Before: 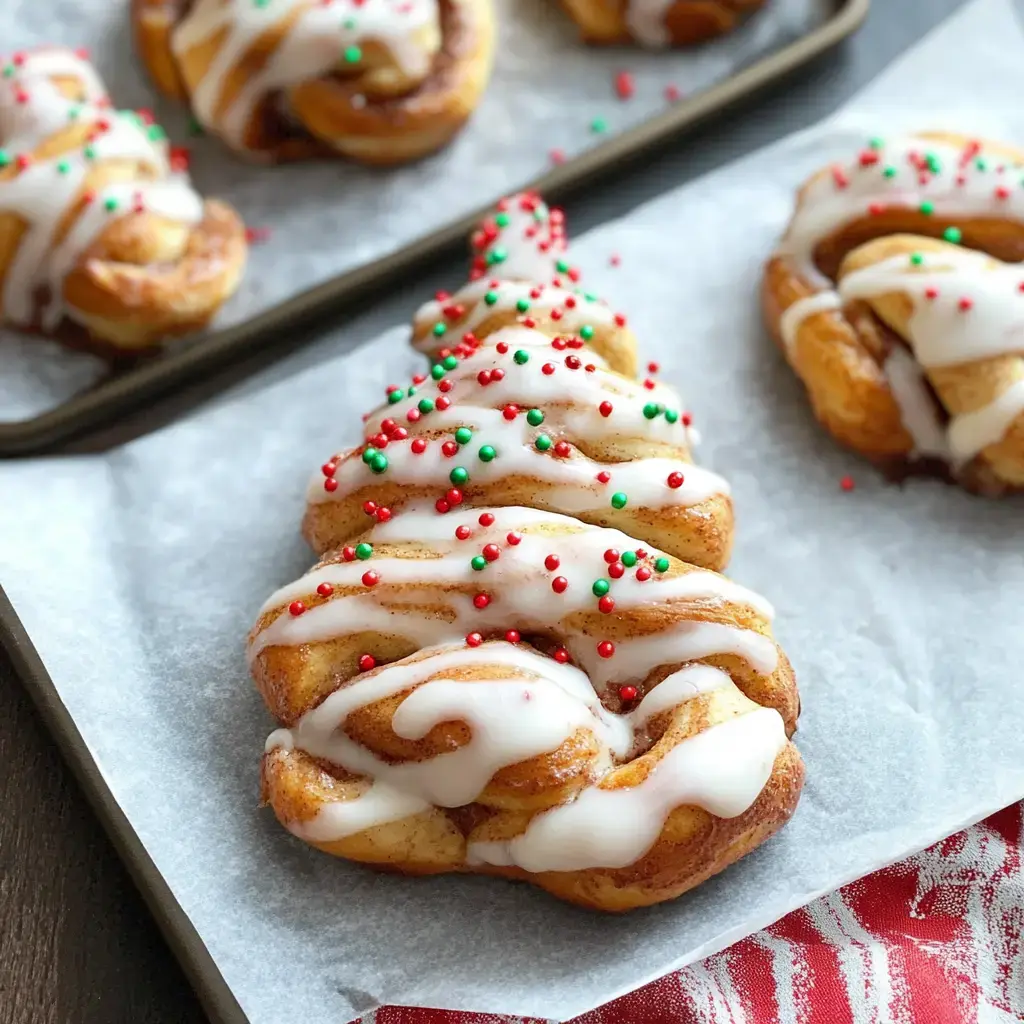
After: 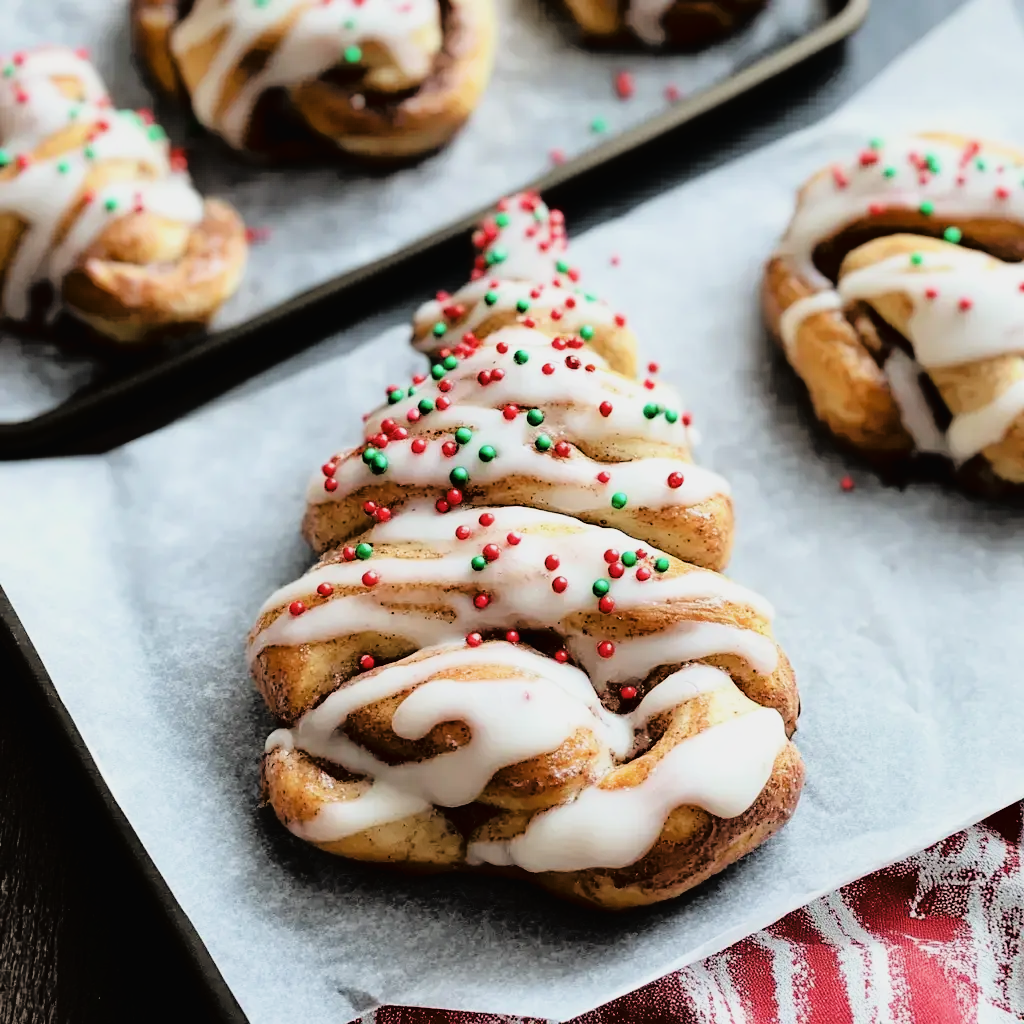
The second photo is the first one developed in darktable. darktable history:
filmic rgb: black relative exposure -5.4 EV, white relative exposure 2.89 EV, dynamic range scaling -38.14%, hardness 3.99, contrast 1.594, highlights saturation mix -1.22%
tone curve: curves: ch0 [(0, 0.013) (0.181, 0.074) (0.337, 0.304) (0.498, 0.485) (0.78, 0.742) (0.993, 0.954)]; ch1 [(0, 0) (0.294, 0.184) (0.359, 0.34) (0.362, 0.35) (0.43, 0.41) (0.469, 0.463) (0.495, 0.502) (0.54, 0.563) (0.612, 0.641) (1, 1)]; ch2 [(0, 0) (0.44, 0.437) (0.495, 0.502) (0.524, 0.534) (0.557, 0.56) (0.634, 0.654) (0.728, 0.722) (1, 1)], color space Lab, linked channels, preserve colors none
